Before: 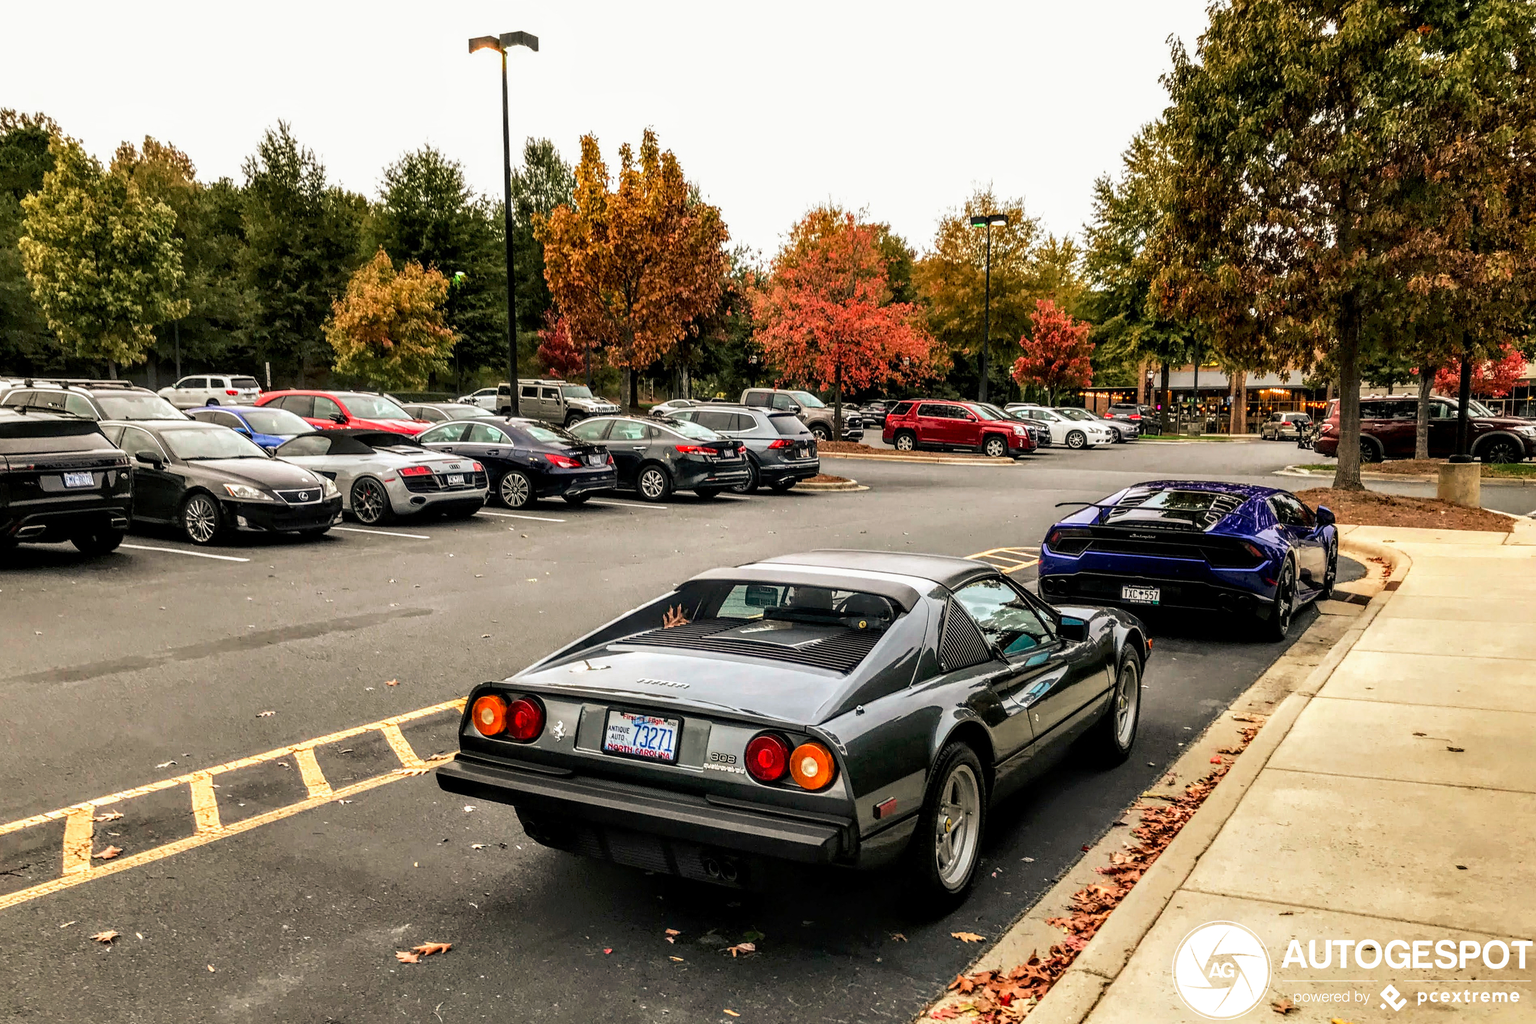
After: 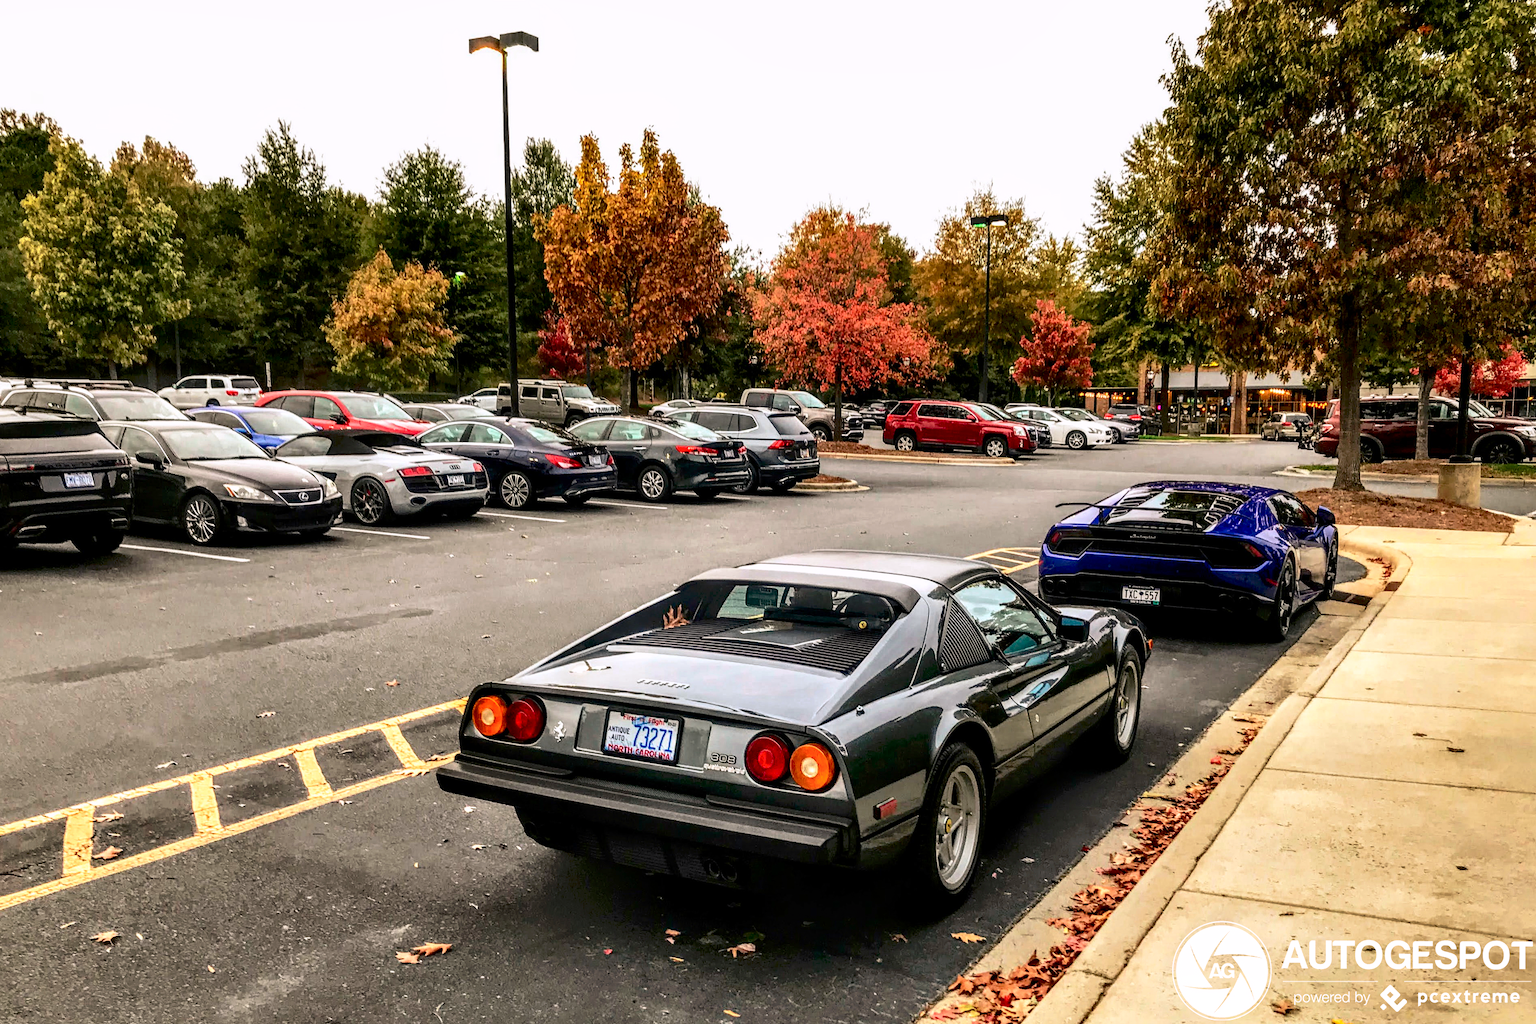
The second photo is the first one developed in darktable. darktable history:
white balance: red 1.009, blue 1.027
shadows and highlights: on, module defaults
contrast brightness saturation: contrast 0.28
